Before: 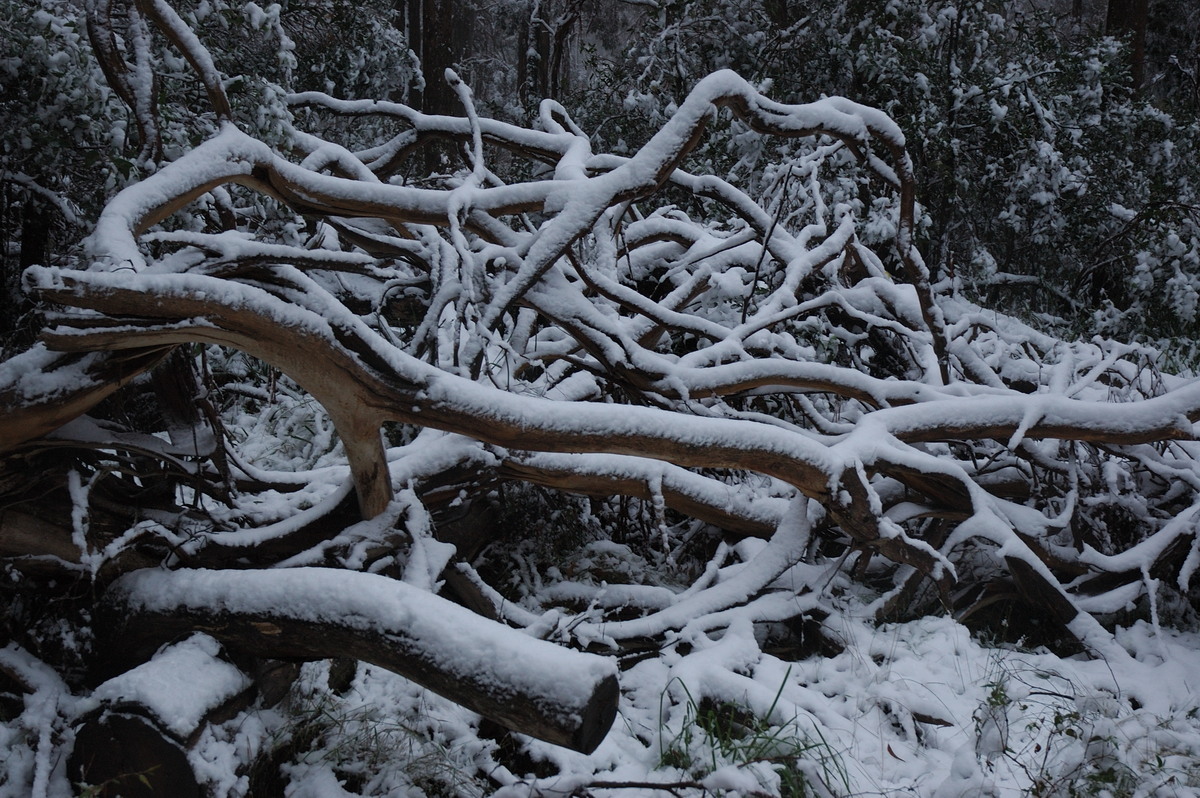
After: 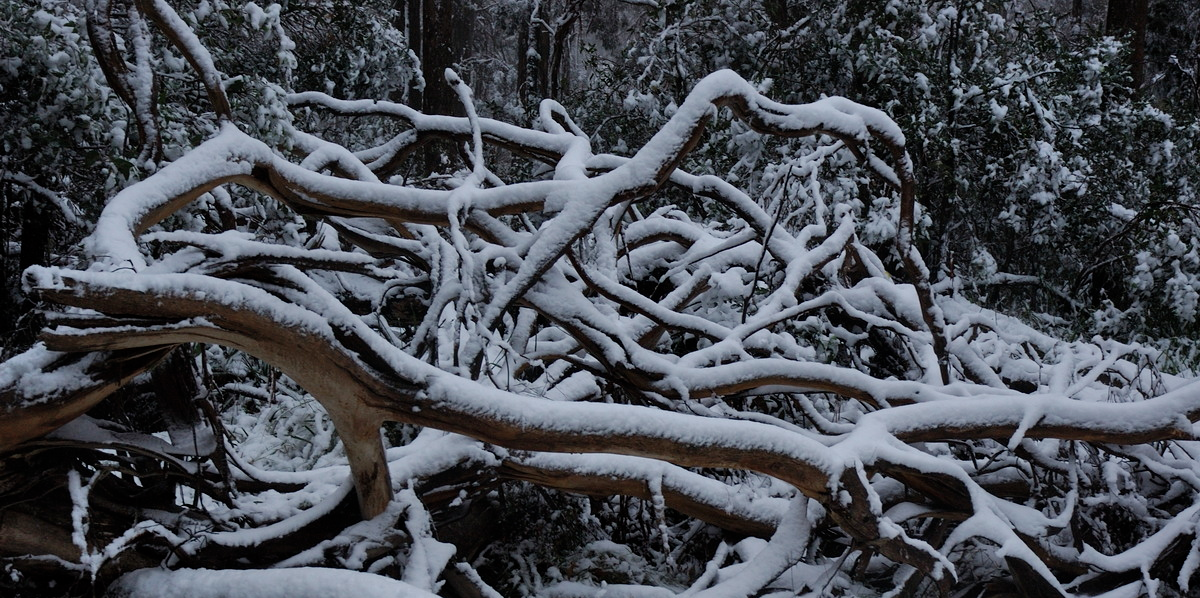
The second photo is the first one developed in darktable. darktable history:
shadows and highlights: shadows 43.49, white point adjustment -1.62, soften with gaussian
crop: bottom 24.991%
